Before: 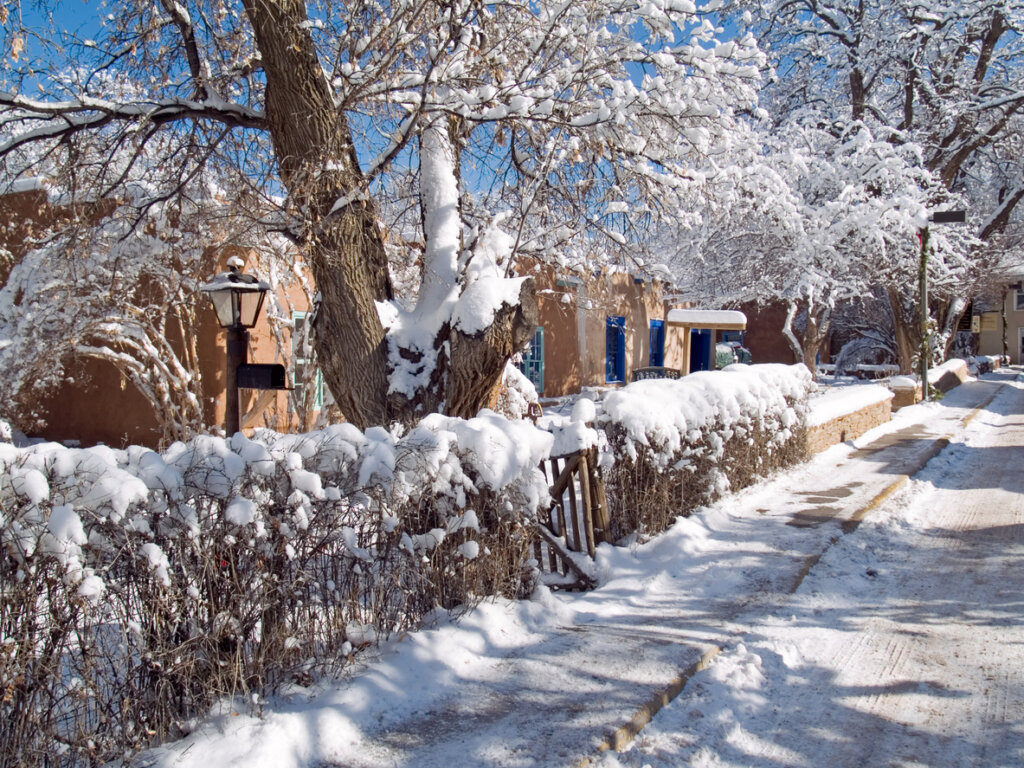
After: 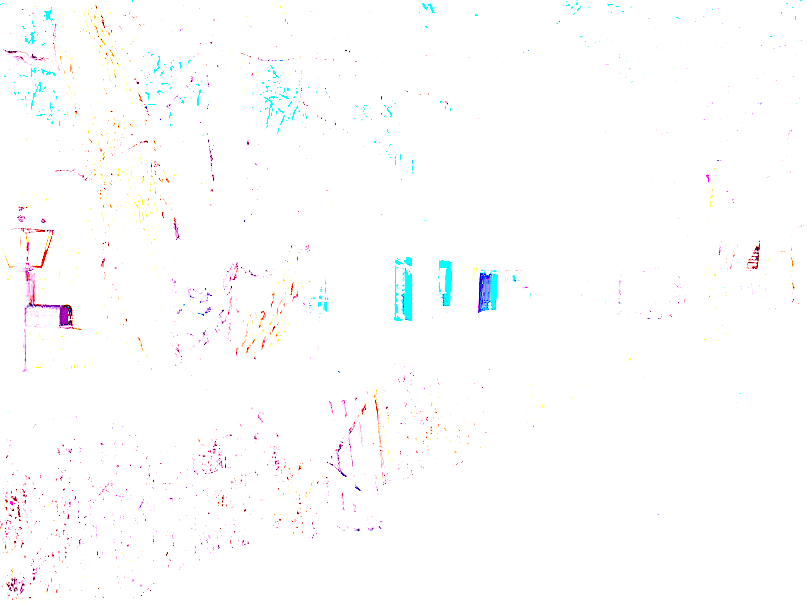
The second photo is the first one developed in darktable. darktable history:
crop and rotate: left 20.74%, top 7.912%, right 0.375%, bottom 13.378%
contrast brightness saturation: contrast 0.15, brightness 0.05
exposure: exposure 8 EV, compensate highlight preservation false
sharpen: on, module defaults
grain: coarseness 0.09 ISO
